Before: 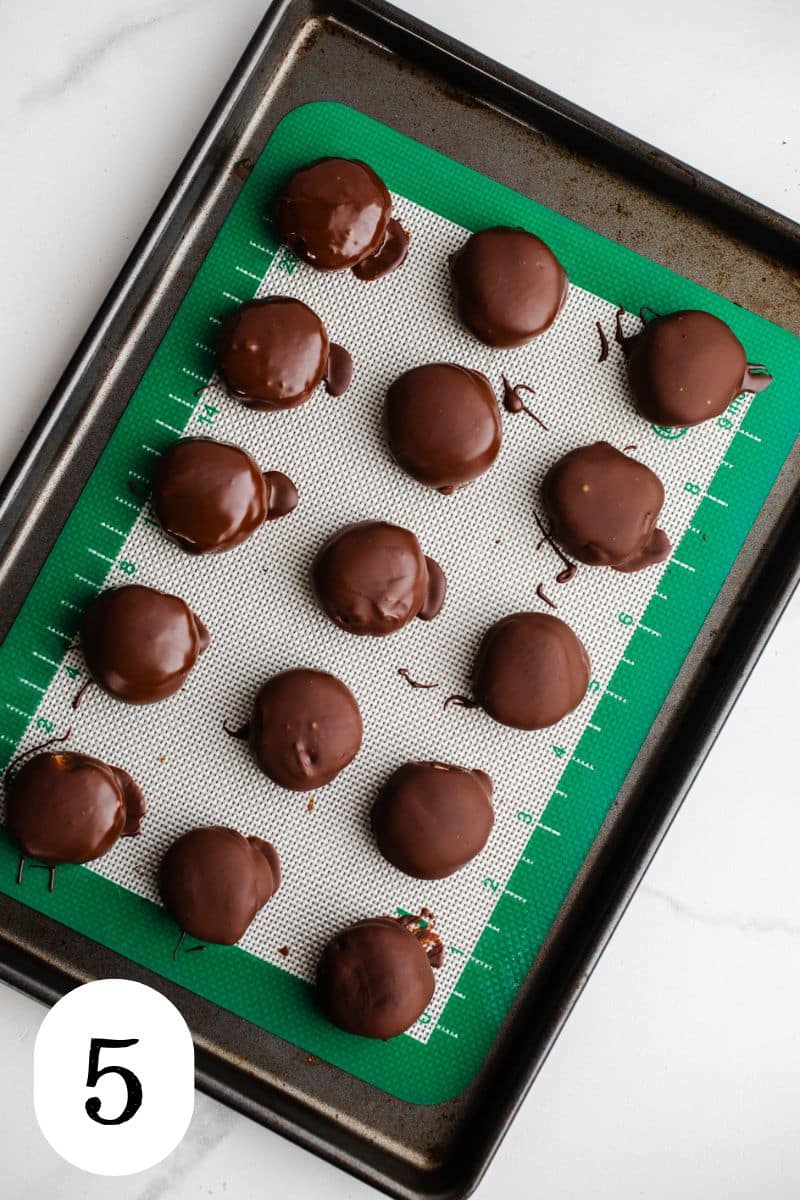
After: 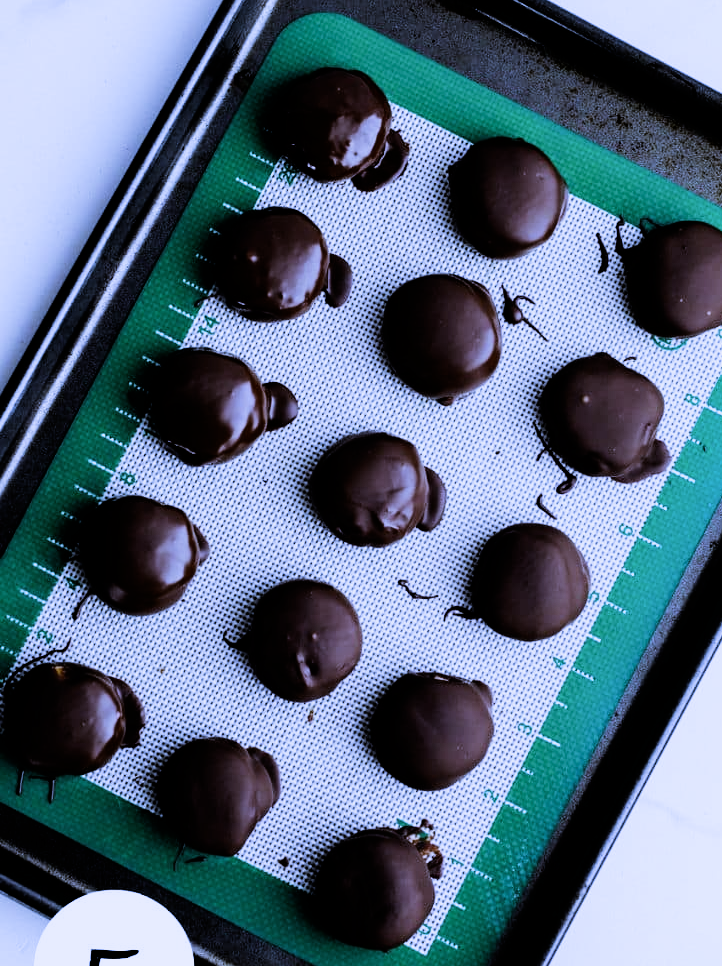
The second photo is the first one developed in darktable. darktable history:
white balance: red 0.766, blue 1.537
crop: top 7.49%, right 9.717%, bottom 11.943%
filmic rgb: black relative exposure -5 EV, white relative exposure 3.5 EV, hardness 3.19, contrast 1.5, highlights saturation mix -50%
